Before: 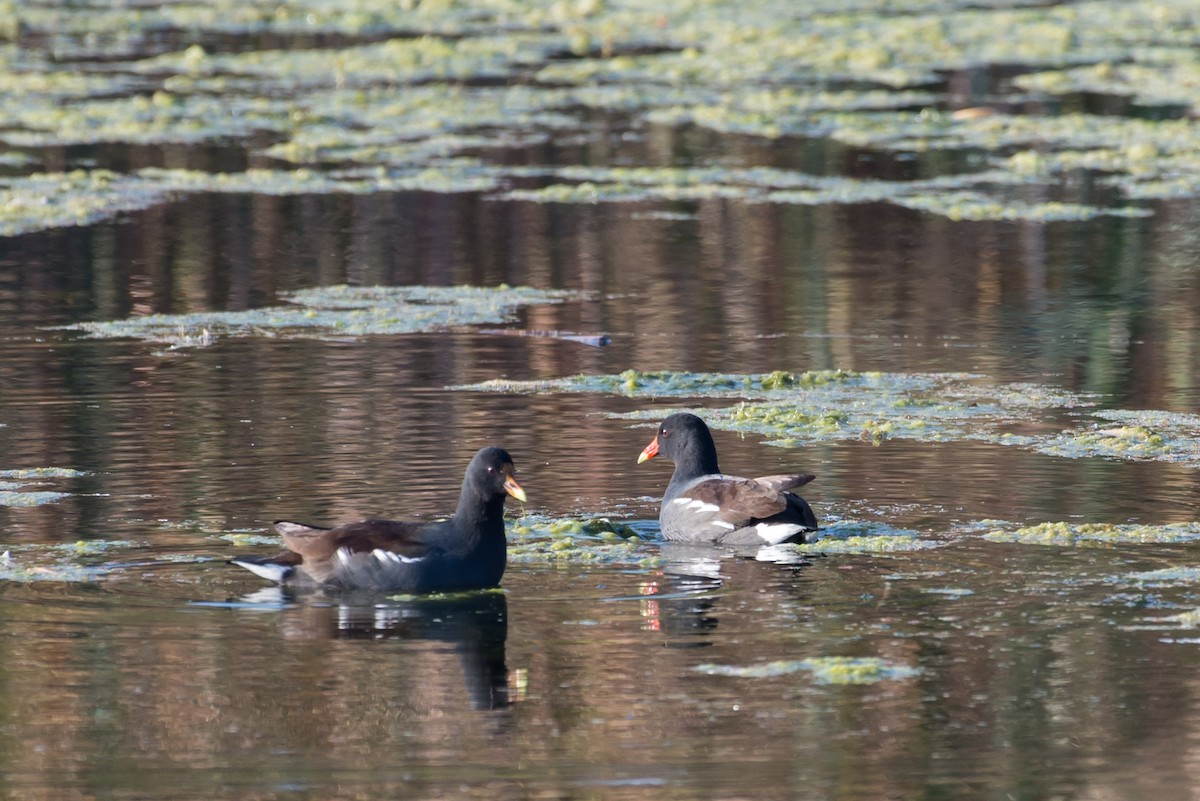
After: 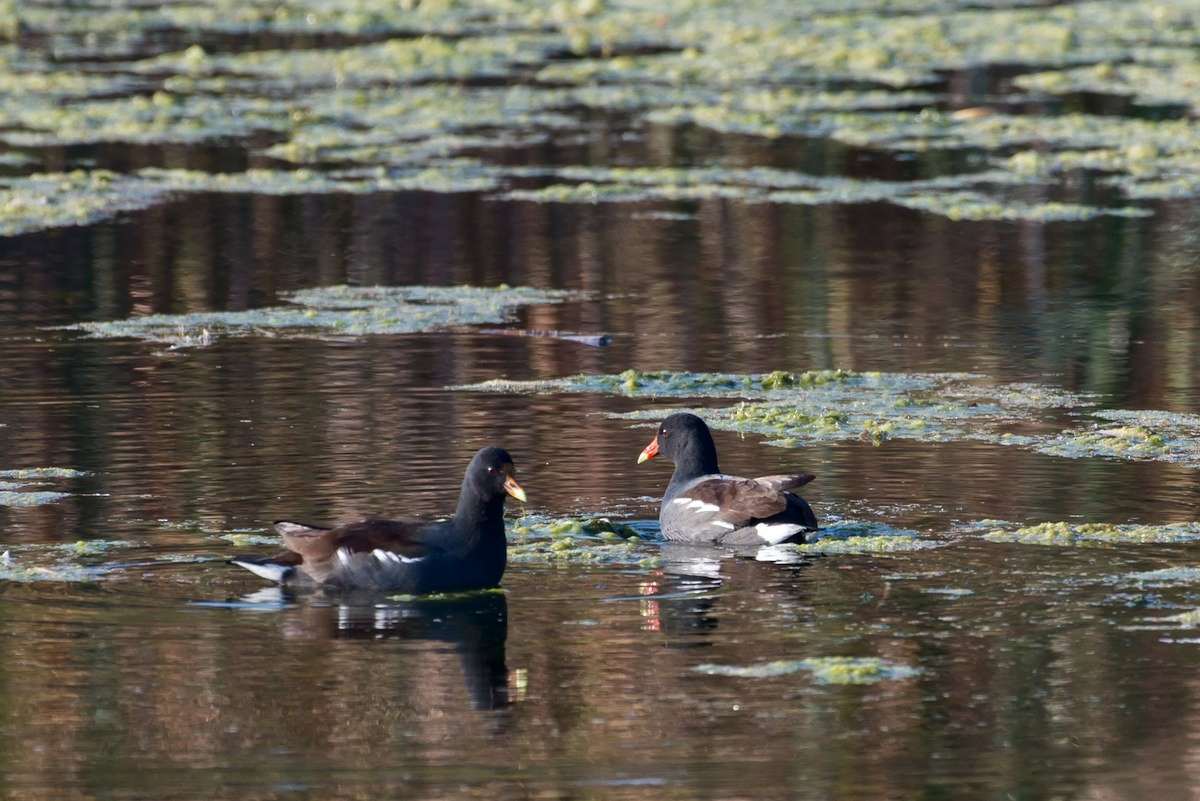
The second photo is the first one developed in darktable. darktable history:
contrast brightness saturation: contrast 0.065, brightness -0.132, saturation 0.061
